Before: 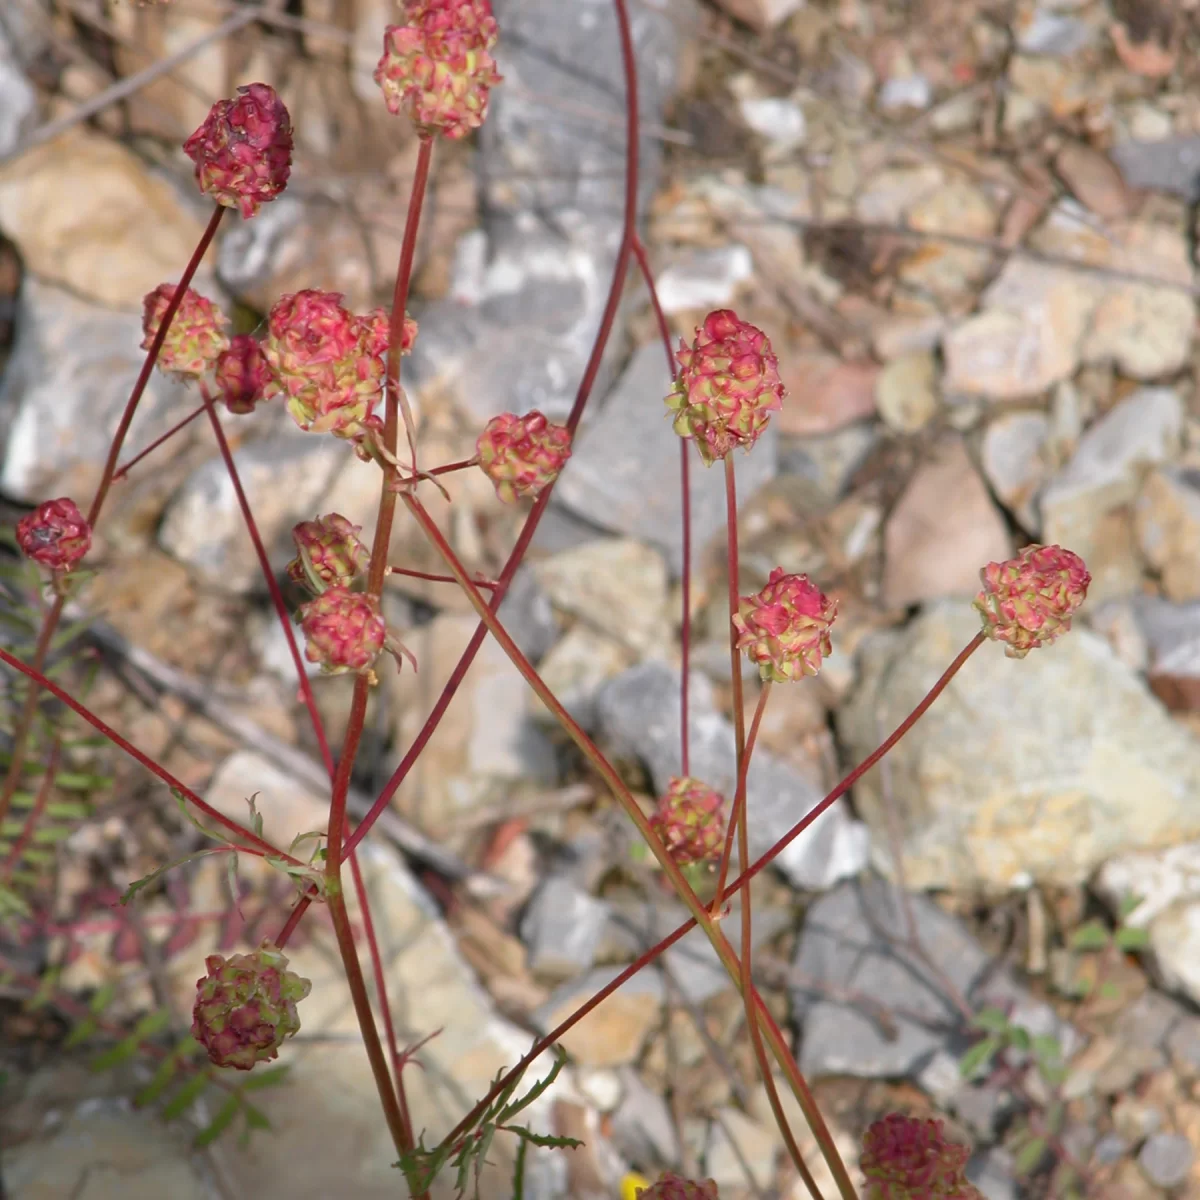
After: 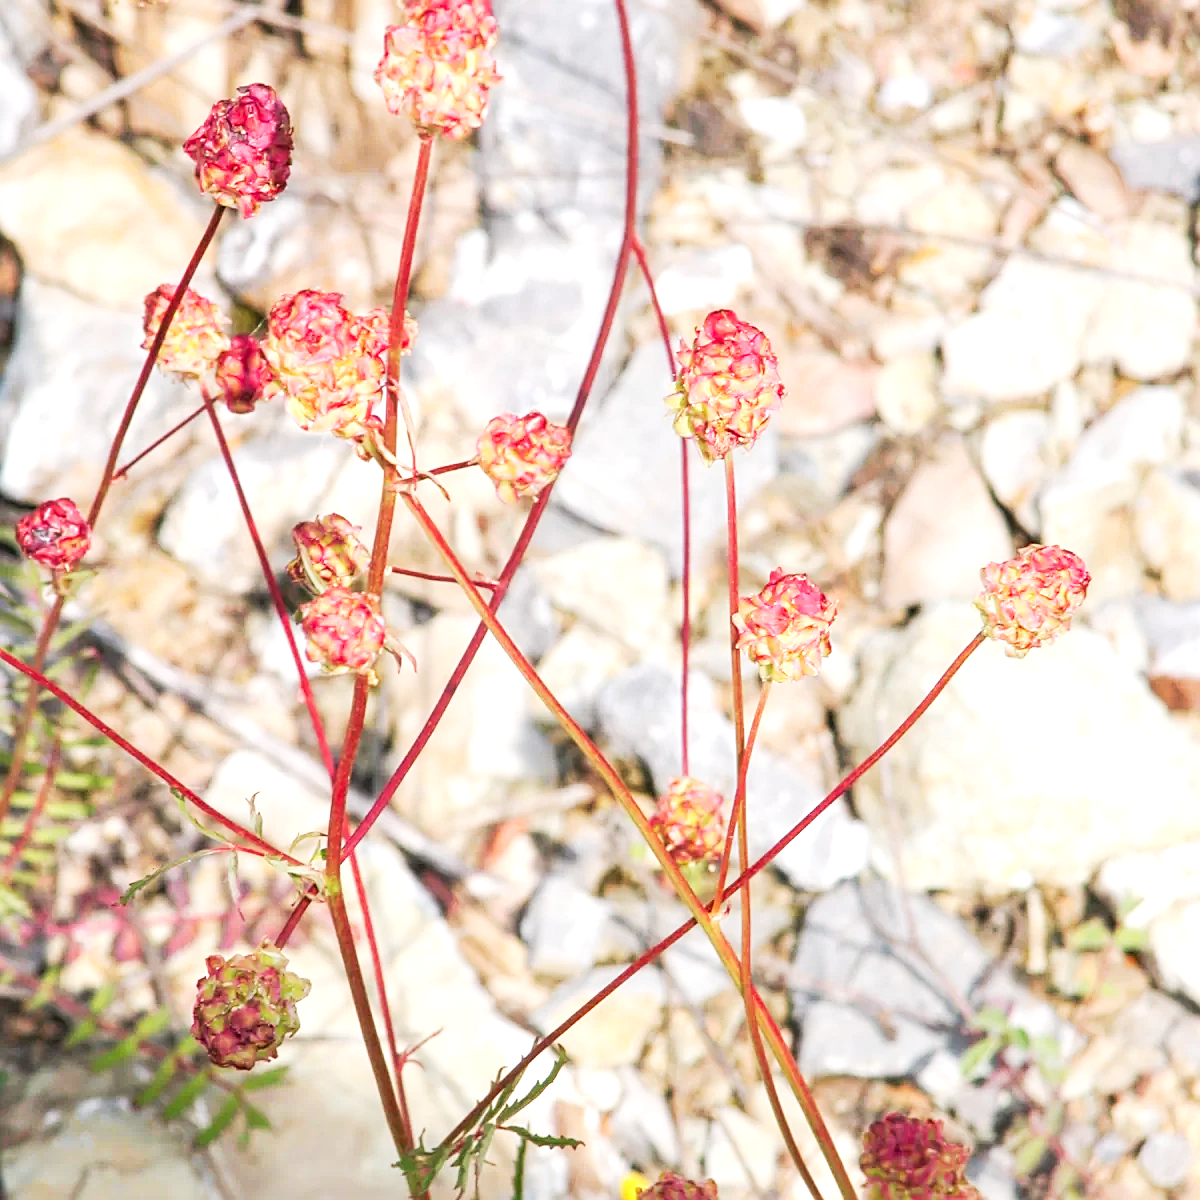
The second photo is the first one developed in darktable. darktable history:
tone curve: curves: ch0 [(0, 0.013) (0.074, 0.044) (0.251, 0.234) (0.472, 0.511) (0.63, 0.752) (0.746, 0.866) (0.899, 0.956) (1, 1)]; ch1 [(0, 0) (0.08, 0.08) (0.347, 0.394) (0.455, 0.441) (0.5, 0.5) (0.517, 0.53) (0.563, 0.611) (0.617, 0.682) (0.756, 0.788) (0.92, 0.92) (1, 1)]; ch2 [(0, 0) (0.096, 0.056) (0.304, 0.204) (0.5, 0.5) (0.539, 0.575) (0.597, 0.644) (0.92, 0.92) (1, 1)], preserve colors none
exposure: black level correction 0, exposure 0.697 EV, compensate exposure bias true, compensate highlight preservation false
contrast brightness saturation: brightness 0.149
local contrast: detail 130%
sharpen: on, module defaults
